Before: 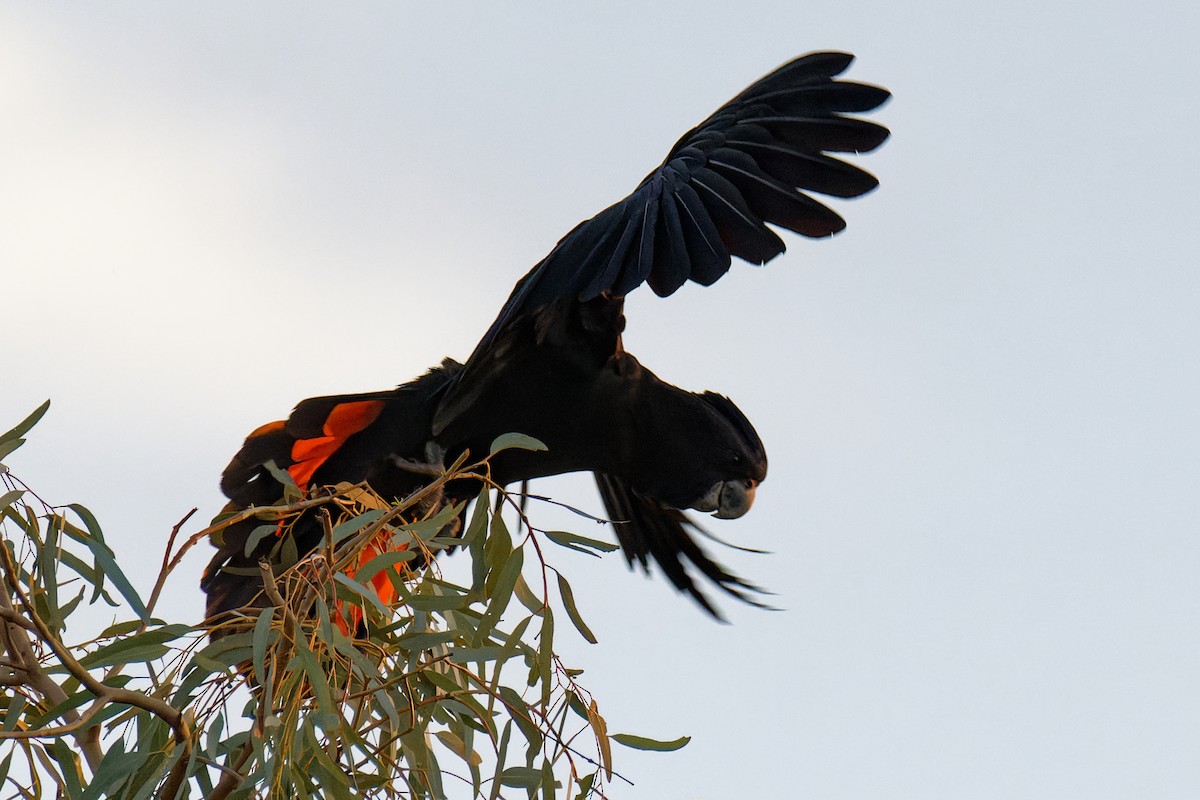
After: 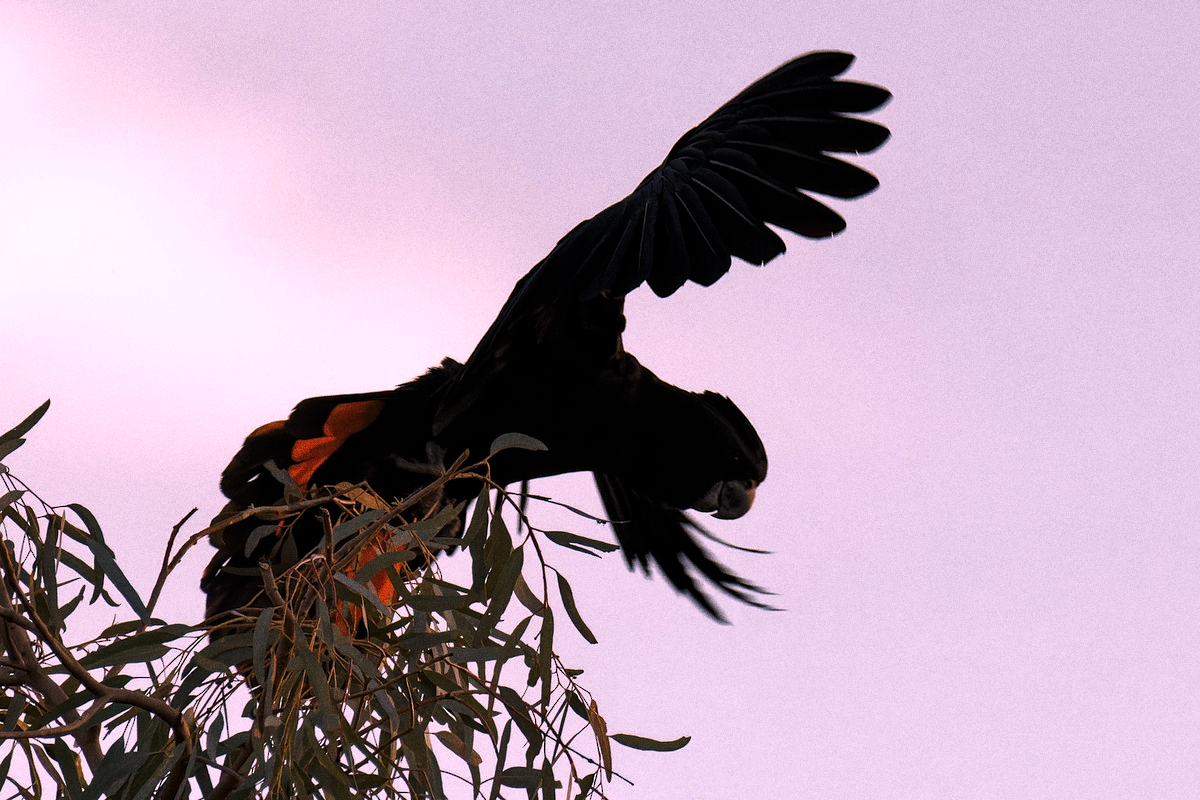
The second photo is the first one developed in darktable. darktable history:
levels: levels [0, 0.618, 1]
white balance: red 1.188, blue 1.11
grain: coarseness 9.61 ISO, strength 35.62%
